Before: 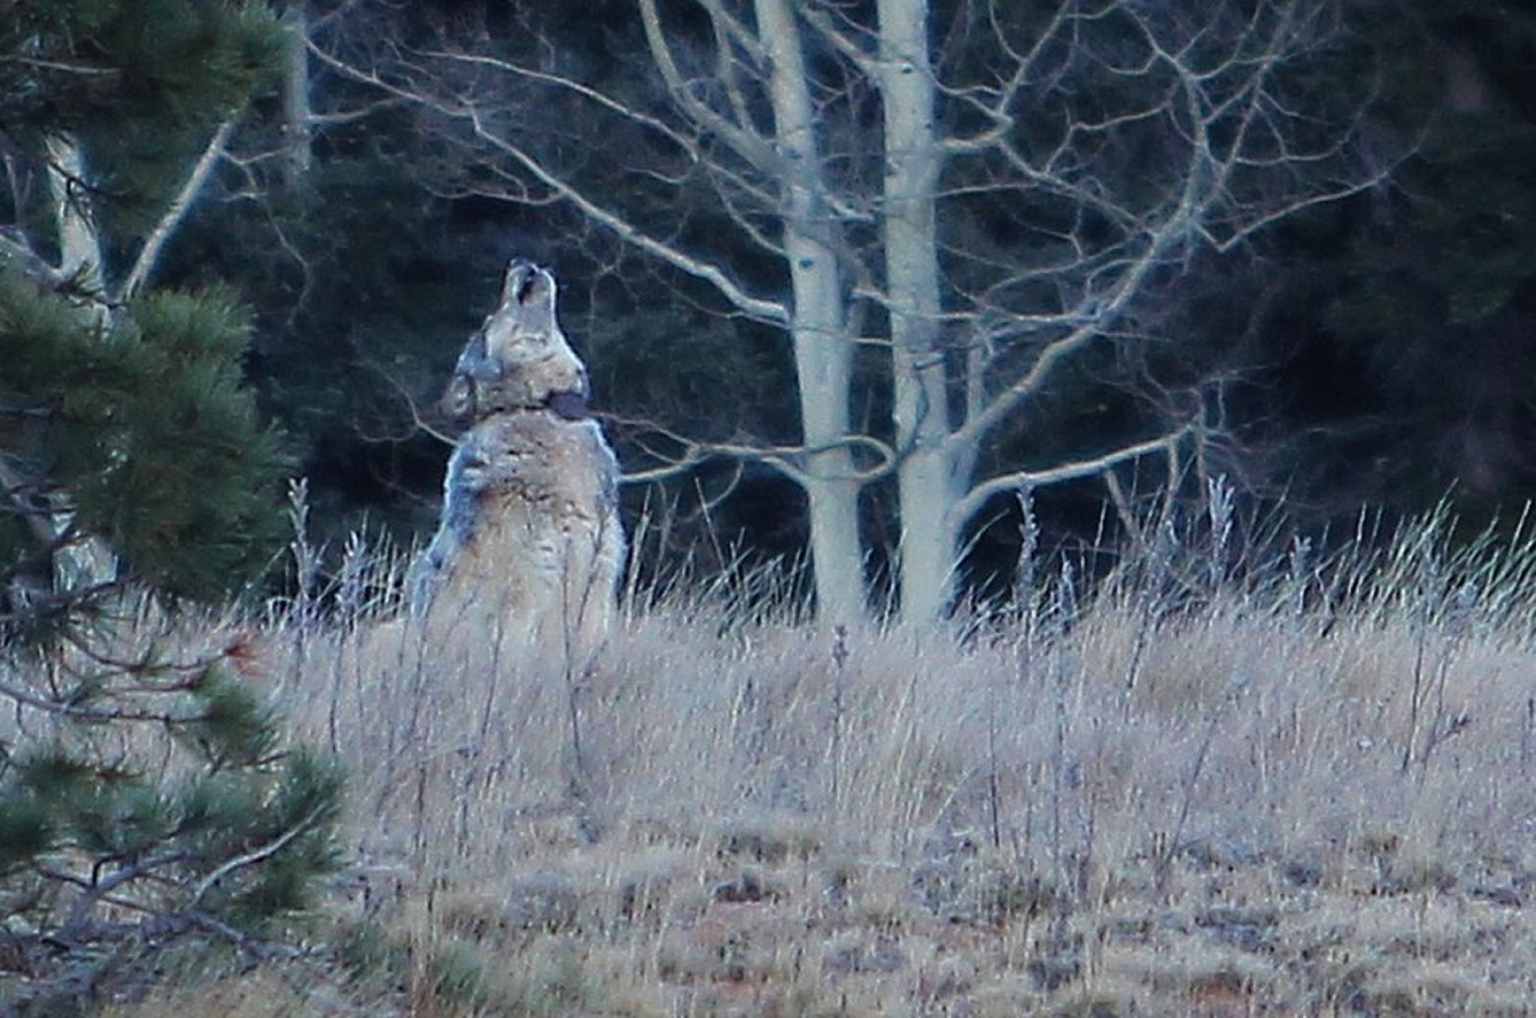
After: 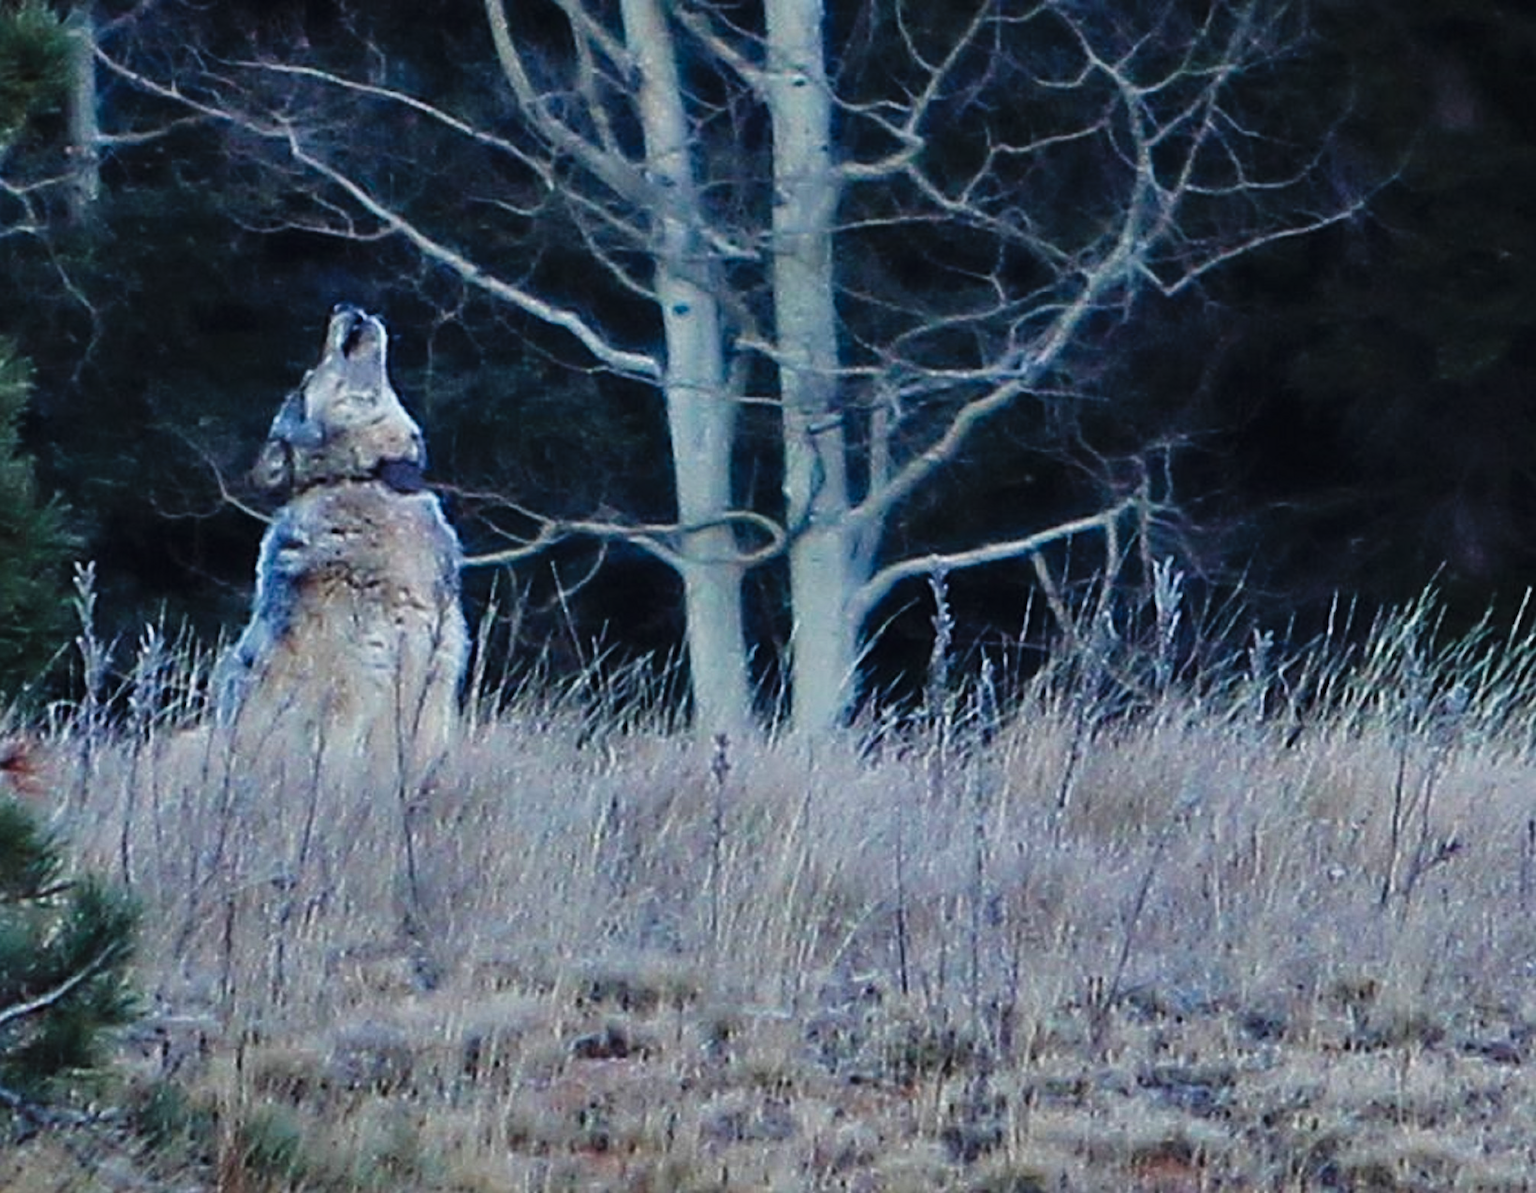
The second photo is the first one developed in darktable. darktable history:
crop and rotate: left 14.803%
tone curve: curves: ch0 [(0.016, 0.011) (0.21, 0.113) (0.515, 0.476) (0.78, 0.795) (1, 0.981)], preserve colors none
shadows and highlights: shadows 30.64, highlights -63.18, soften with gaussian
